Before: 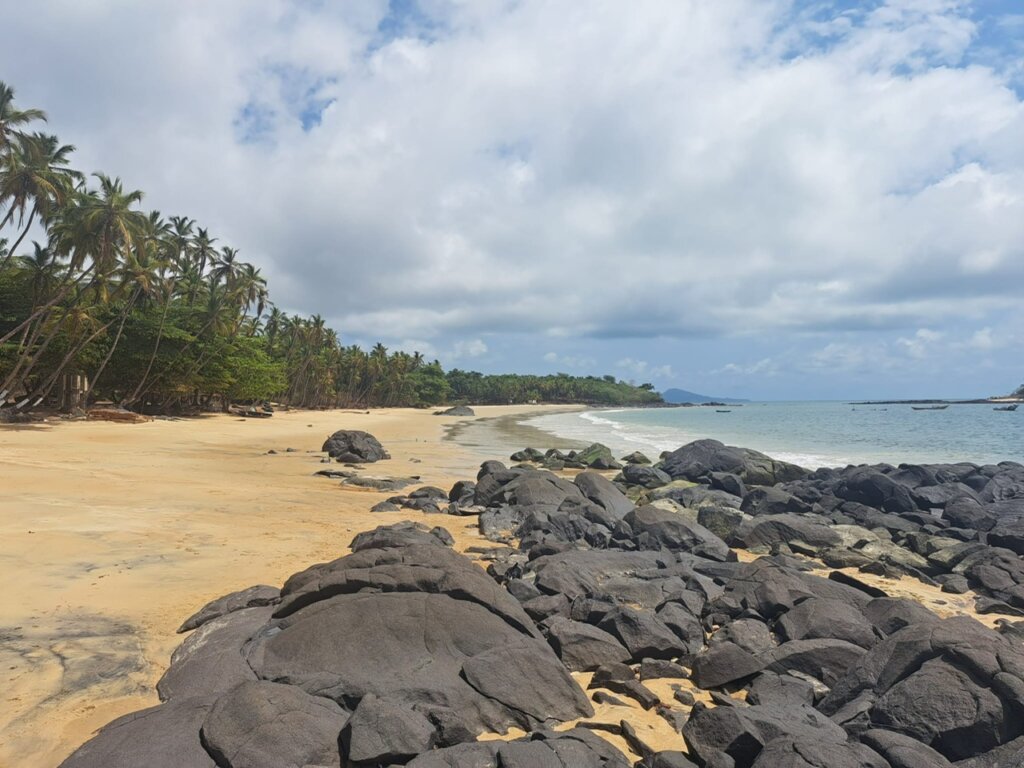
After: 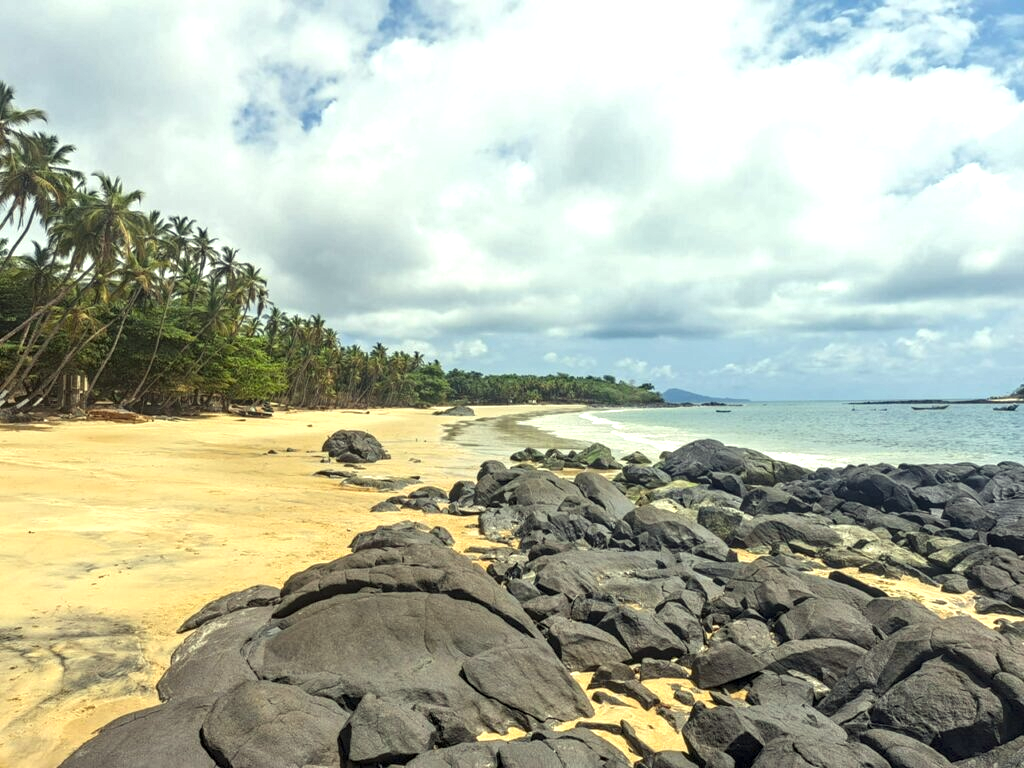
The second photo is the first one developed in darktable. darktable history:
exposure: black level correction 0, exposure 0.6 EV, compensate exposure bias true, compensate highlight preservation false
local contrast: detail 150%
color correction: highlights a* -5.94, highlights b* 11.19
